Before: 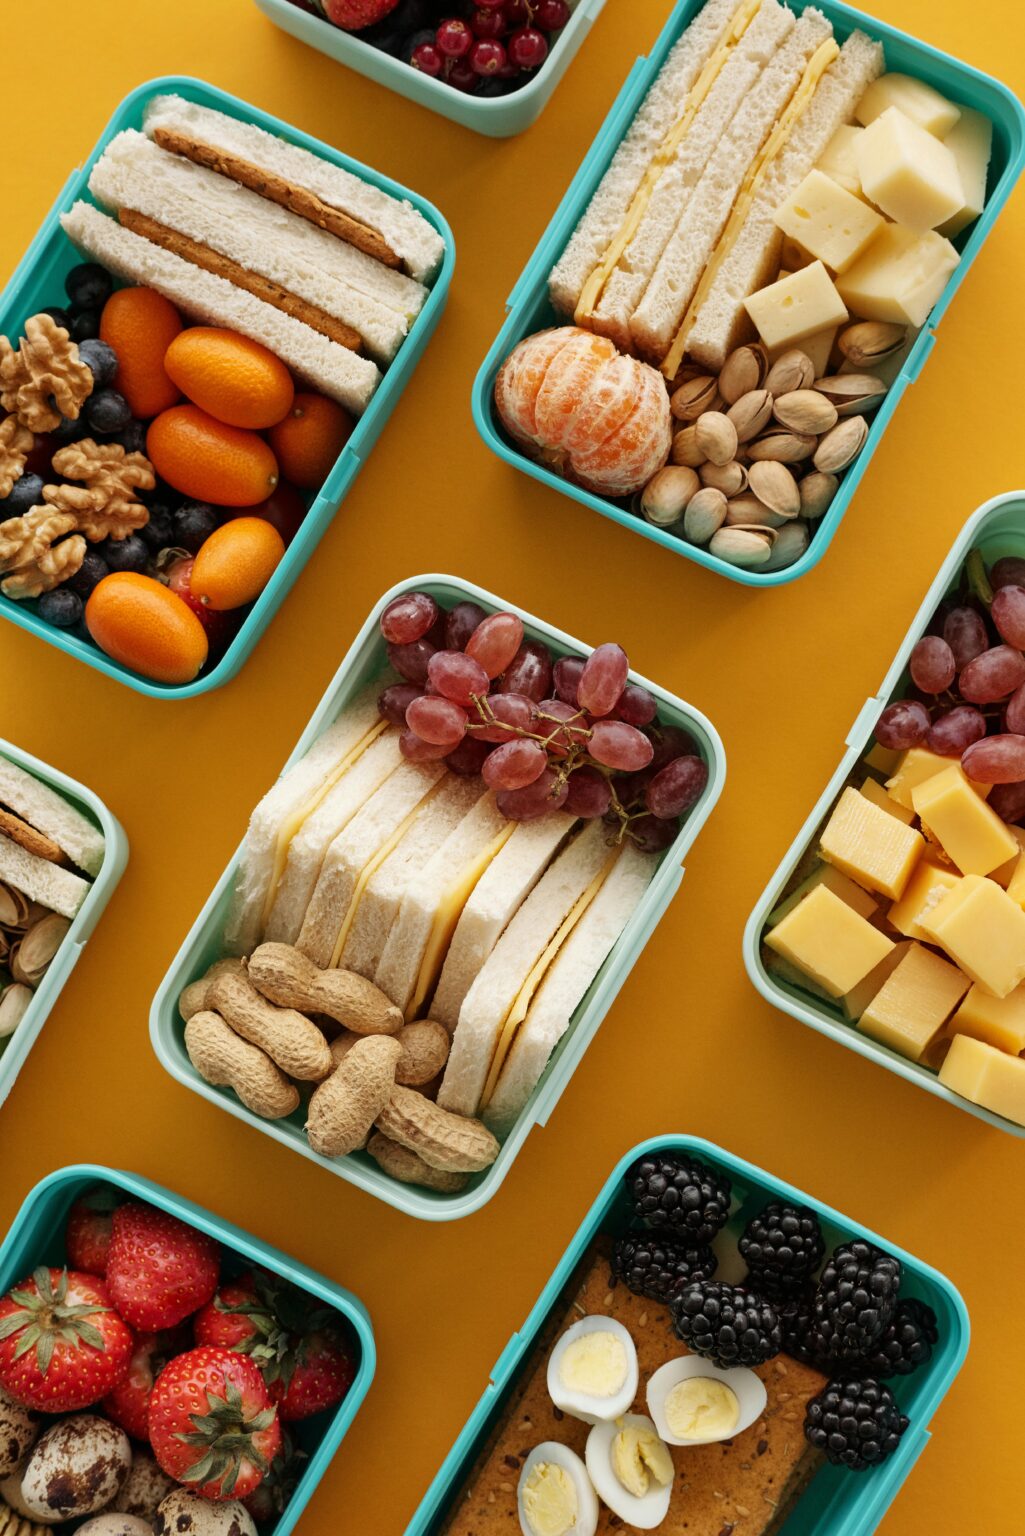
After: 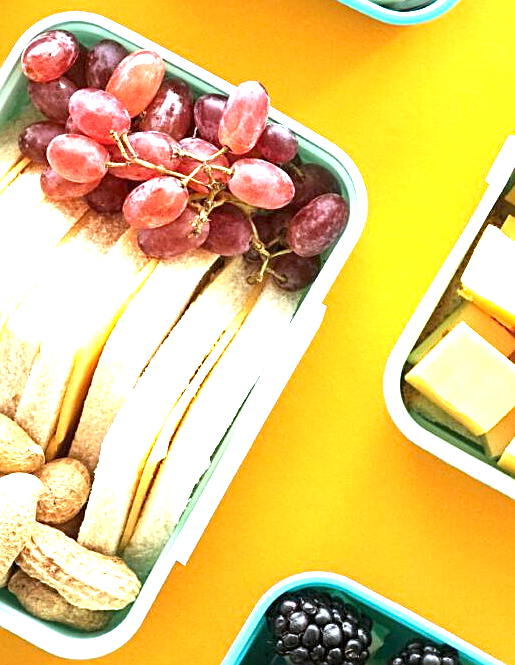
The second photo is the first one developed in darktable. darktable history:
crop: left 35.03%, top 36.625%, right 14.663%, bottom 20.057%
exposure: exposure 2.25 EV, compensate highlight preservation false
sharpen: on, module defaults
white balance: red 0.931, blue 1.11
